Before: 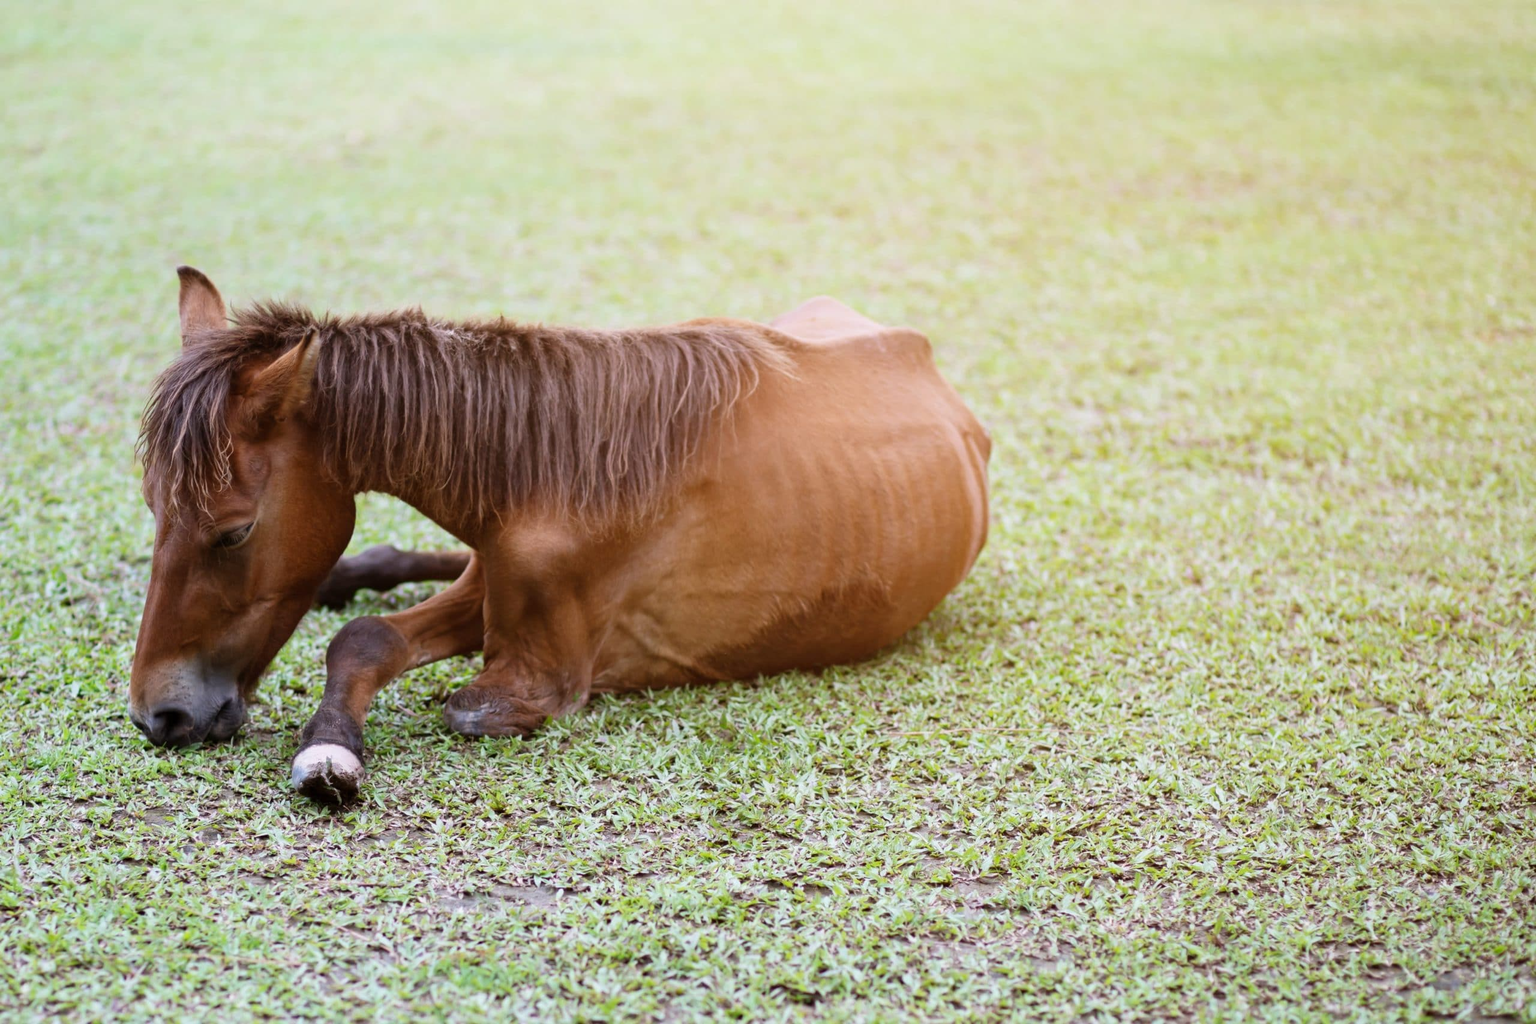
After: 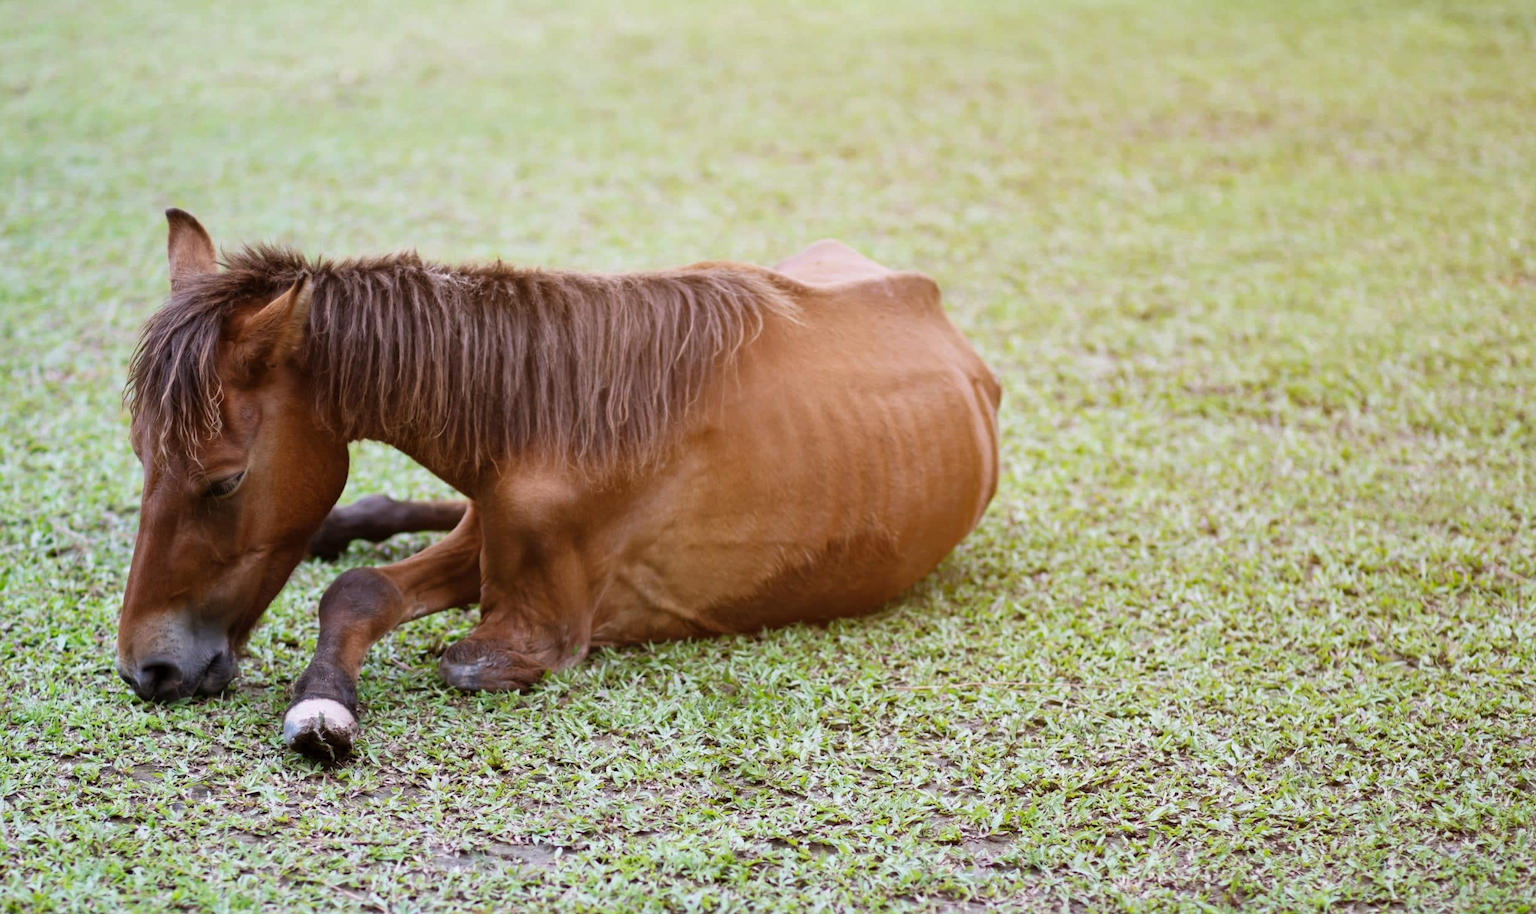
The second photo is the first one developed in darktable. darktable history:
crop: left 1.05%, top 6.178%, right 1.484%, bottom 6.706%
shadows and highlights: radius 263.64, soften with gaussian
